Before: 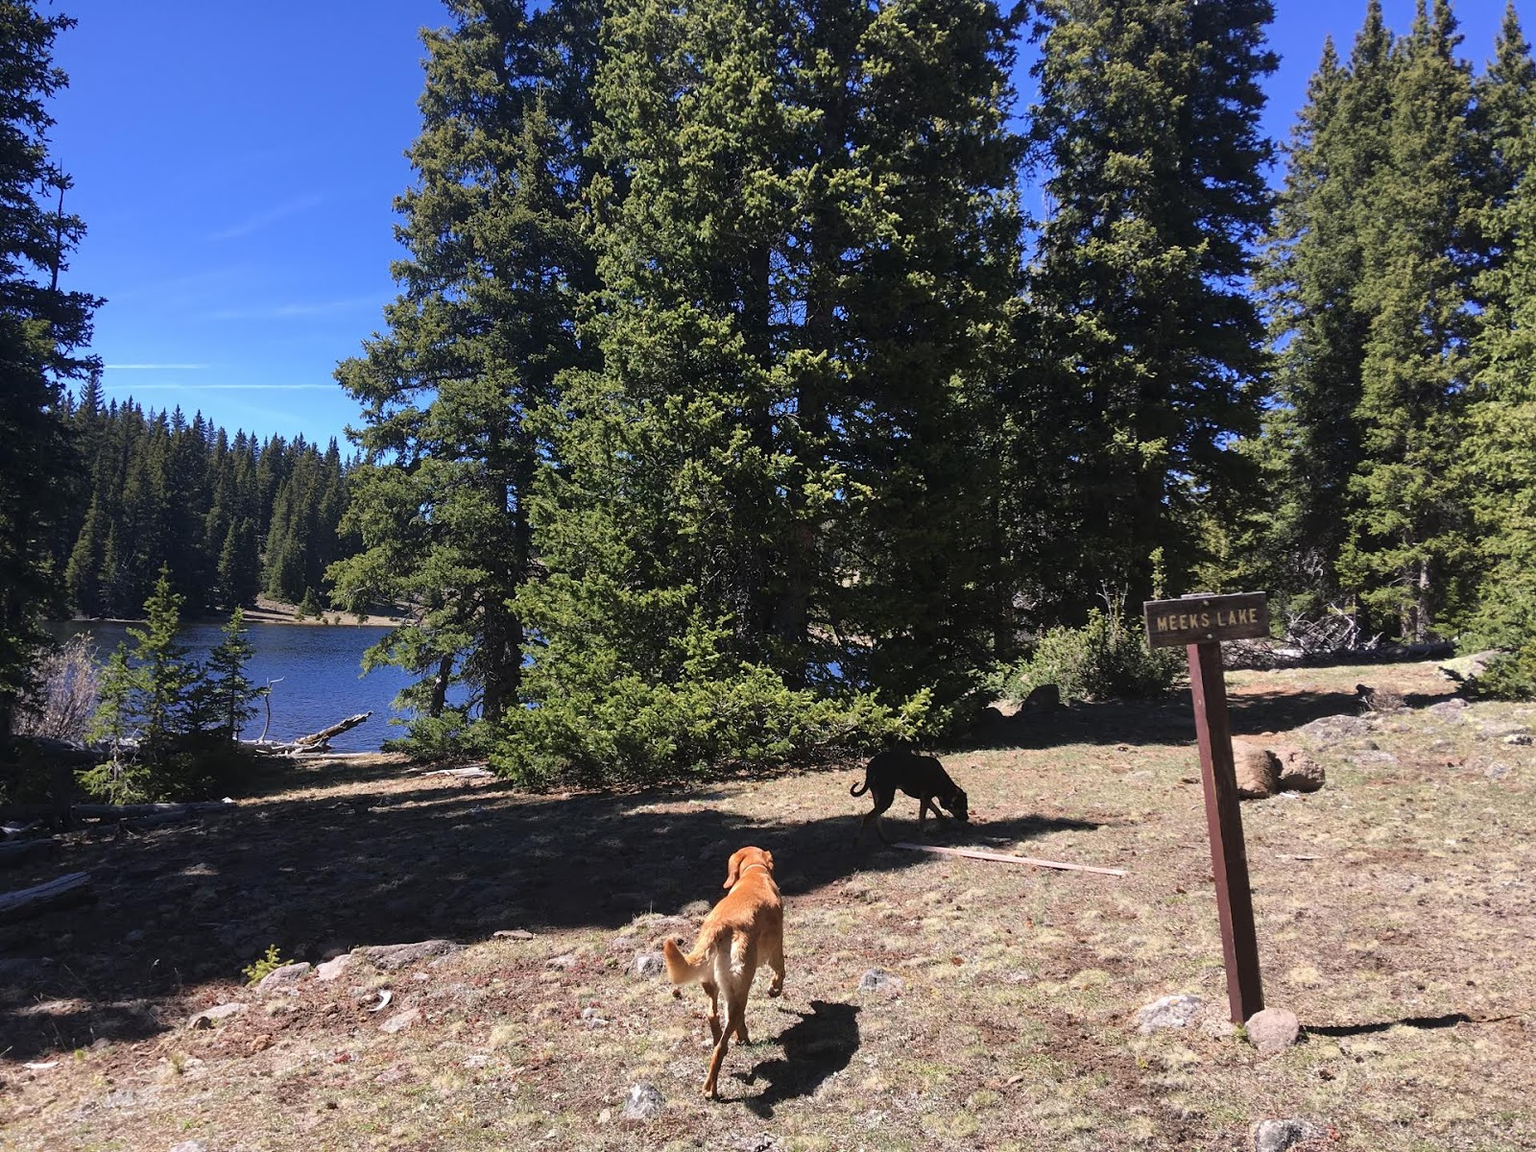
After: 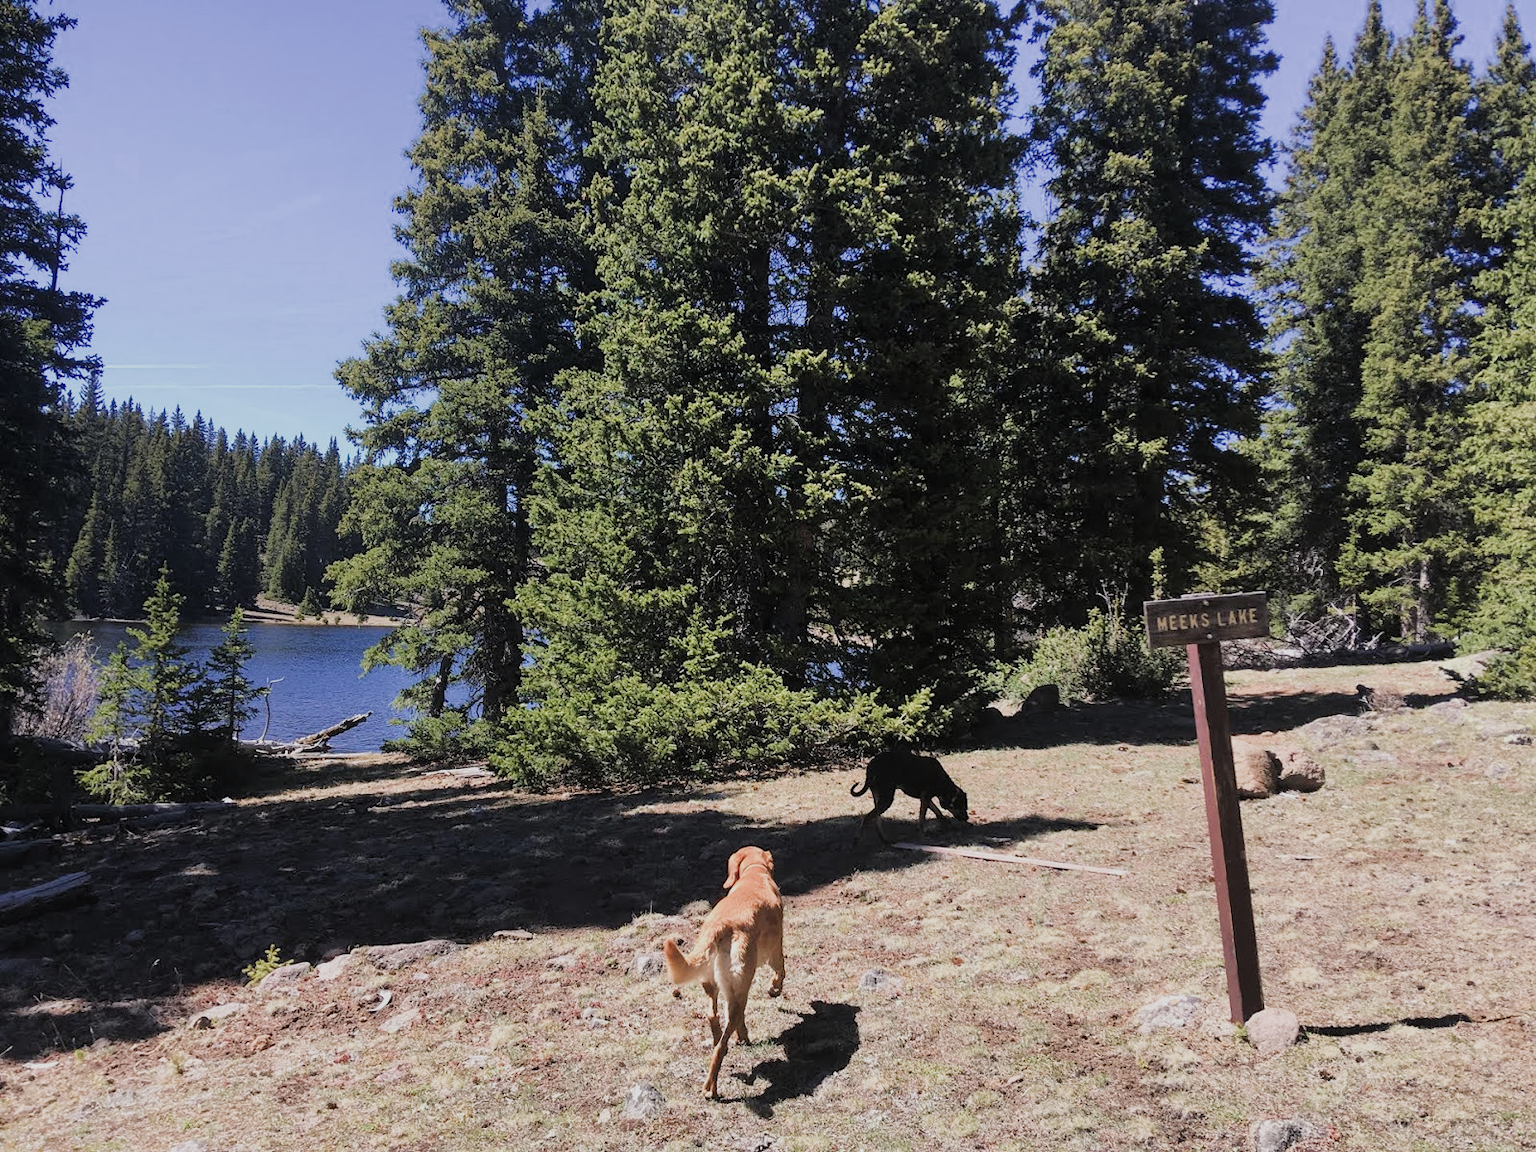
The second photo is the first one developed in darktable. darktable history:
filmic rgb: black relative exposure -7.99 EV, white relative exposure 4.04 EV, hardness 4.2, contrast 0.921, color science v4 (2020), contrast in shadows soft, contrast in highlights soft
exposure: black level correction 0, exposure 0.393 EV, compensate highlight preservation false
color balance rgb: perceptual saturation grading › global saturation 0.171%, saturation formula JzAzBz (2021)
